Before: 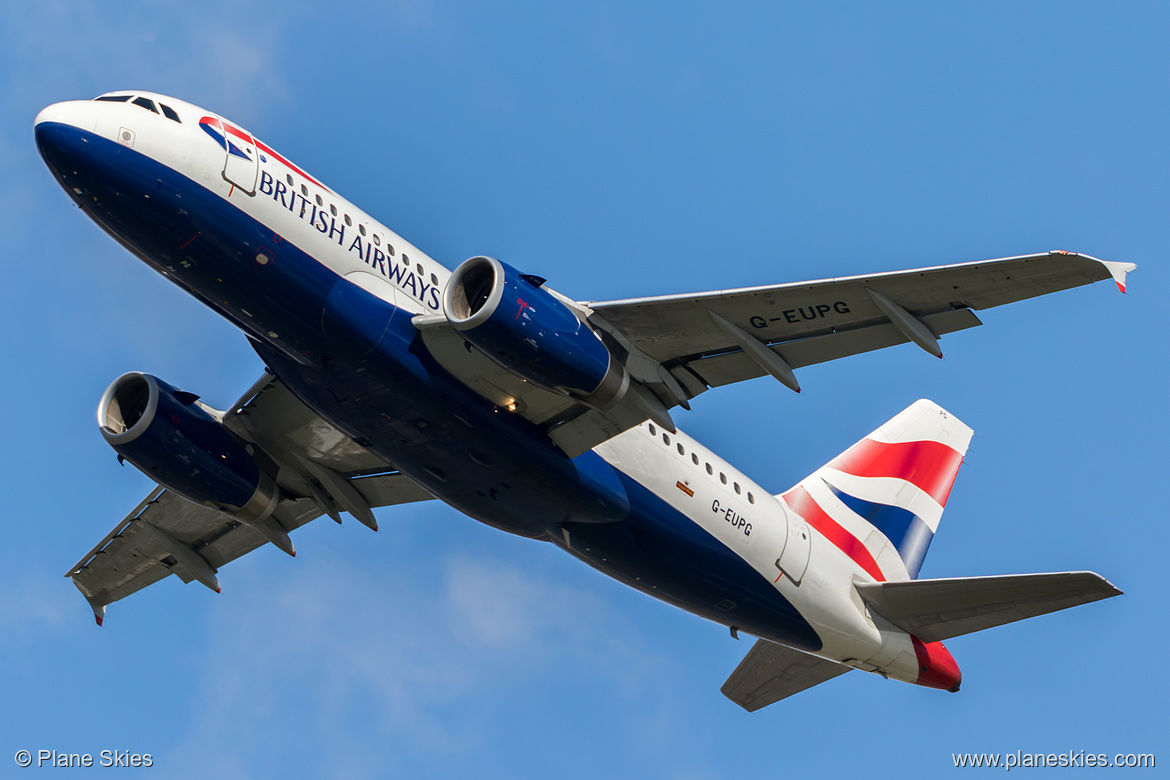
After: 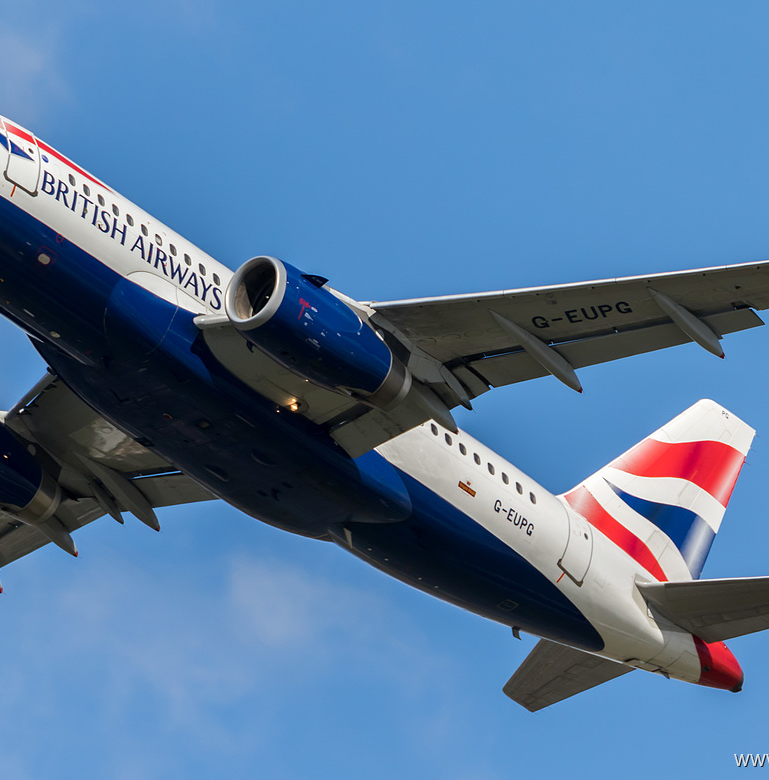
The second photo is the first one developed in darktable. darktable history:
crop and rotate: left 18.712%, right 15.487%
